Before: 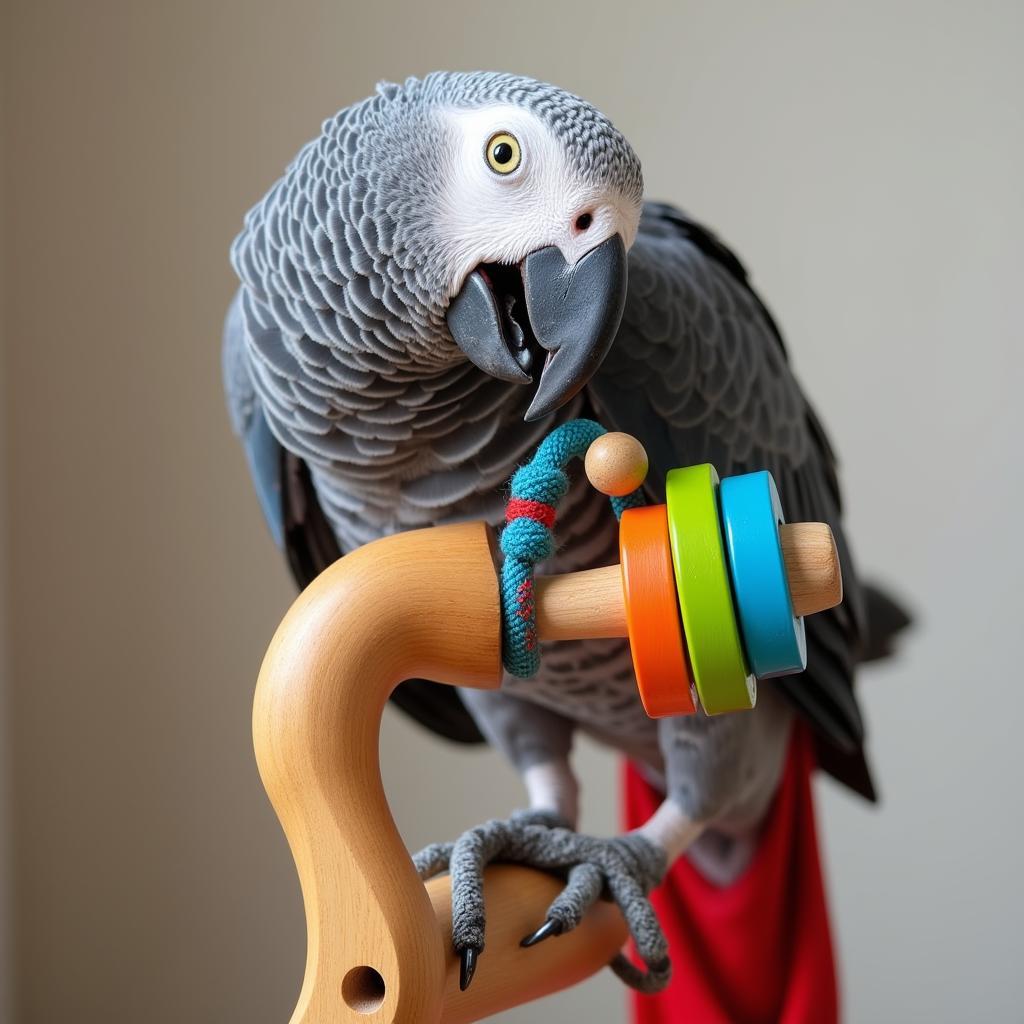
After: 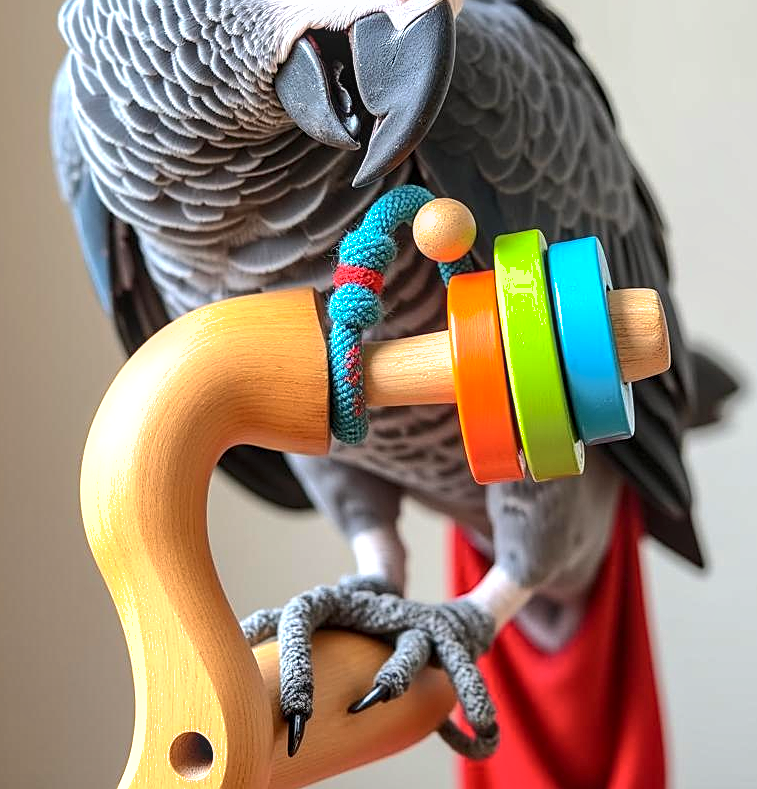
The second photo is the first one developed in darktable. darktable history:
local contrast: on, module defaults
base curve: curves: ch0 [(0, 0) (0.989, 0.992)], preserve colors none
contrast brightness saturation: contrast 0.24, brightness 0.09
exposure: black level correction 0, exposure 0.7 EV, compensate exposure bias true, compensate highlight preservation false
crop: left 16.871%, top 22.857%, right 9.116%
shadows and highlights: shadows 40, highlights -60
sharpen: on, module defaults
